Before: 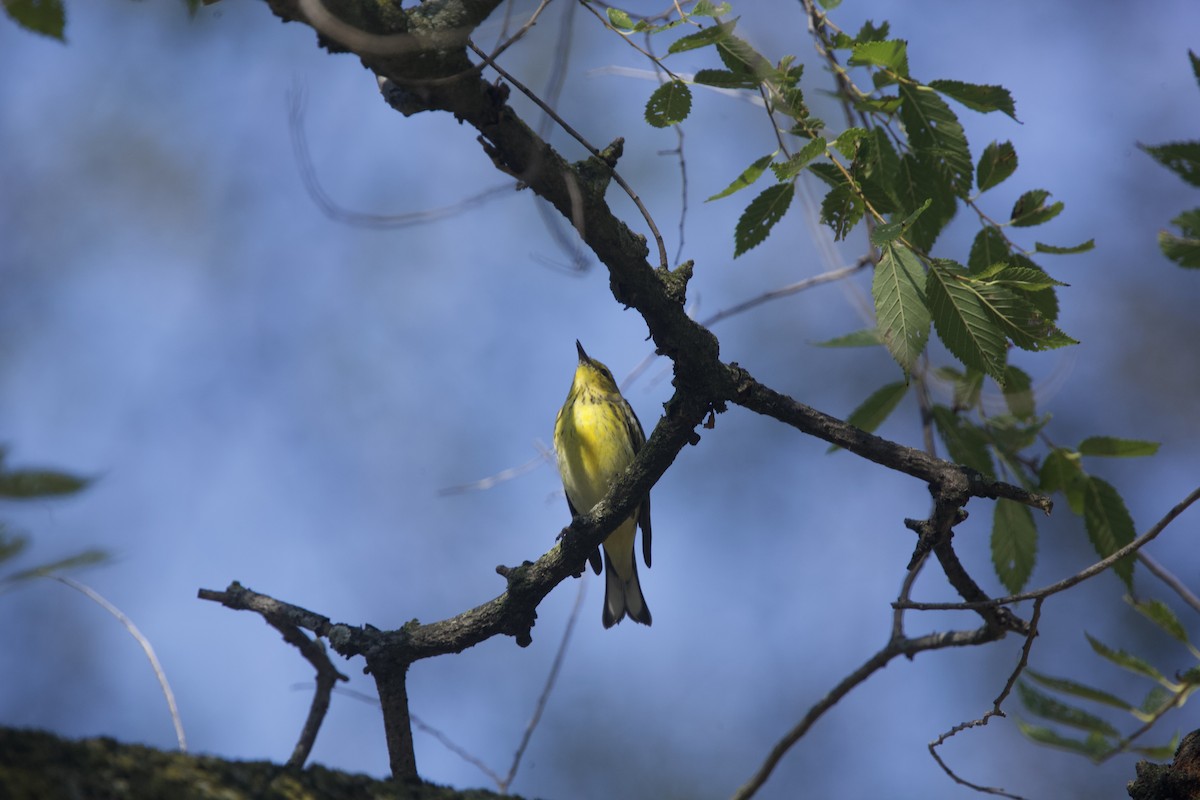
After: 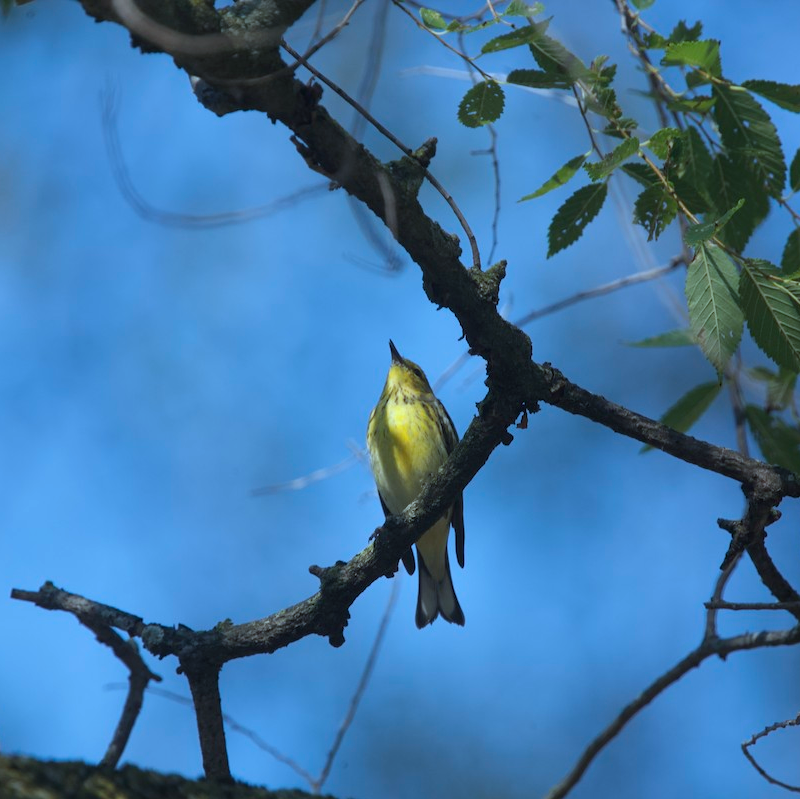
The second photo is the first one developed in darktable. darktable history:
crop and rotate: left 15.586%, right 17.716%
color correction: highlights a* -9.87, highlights b* -21.1
